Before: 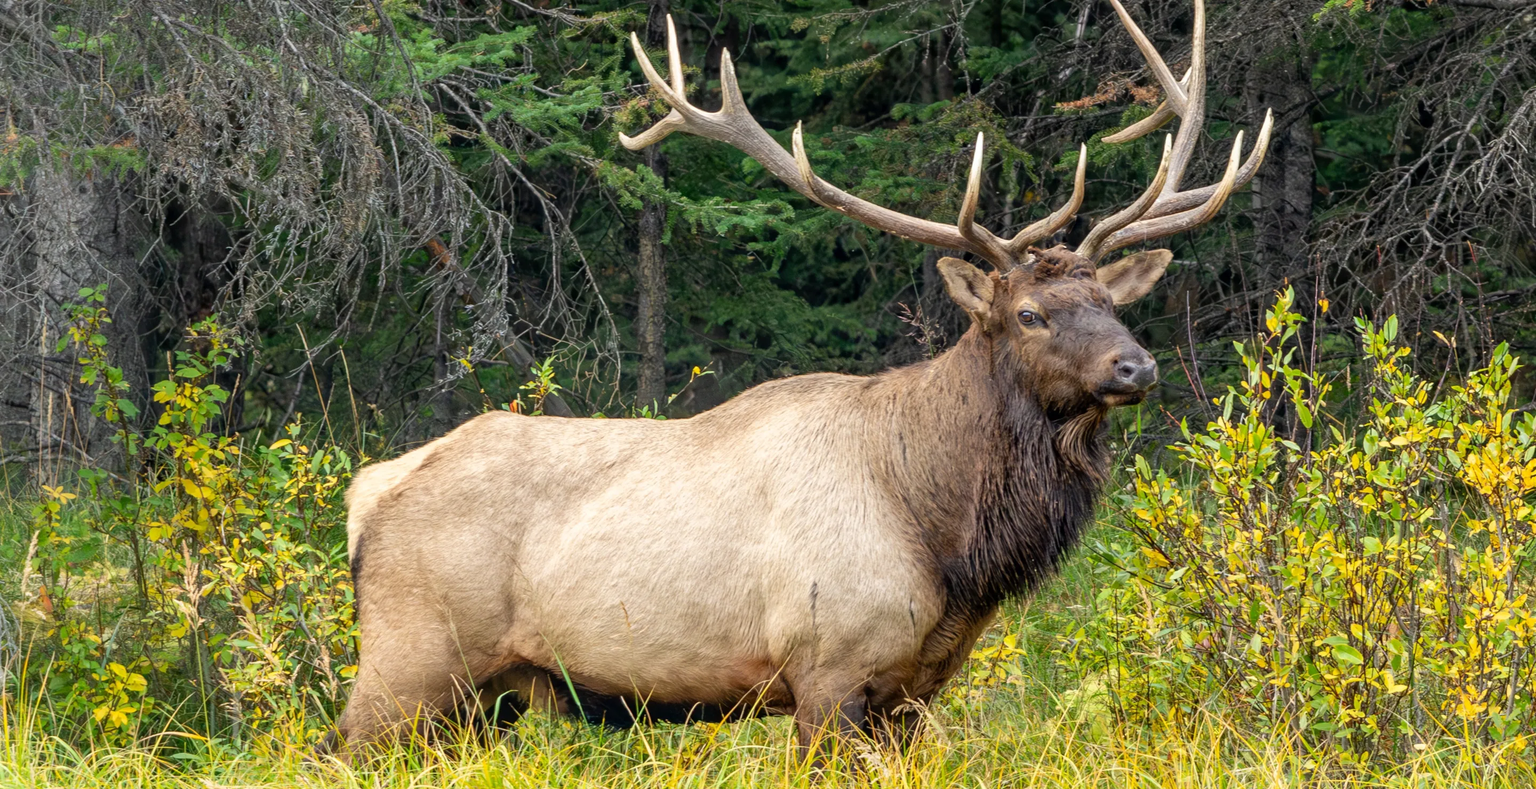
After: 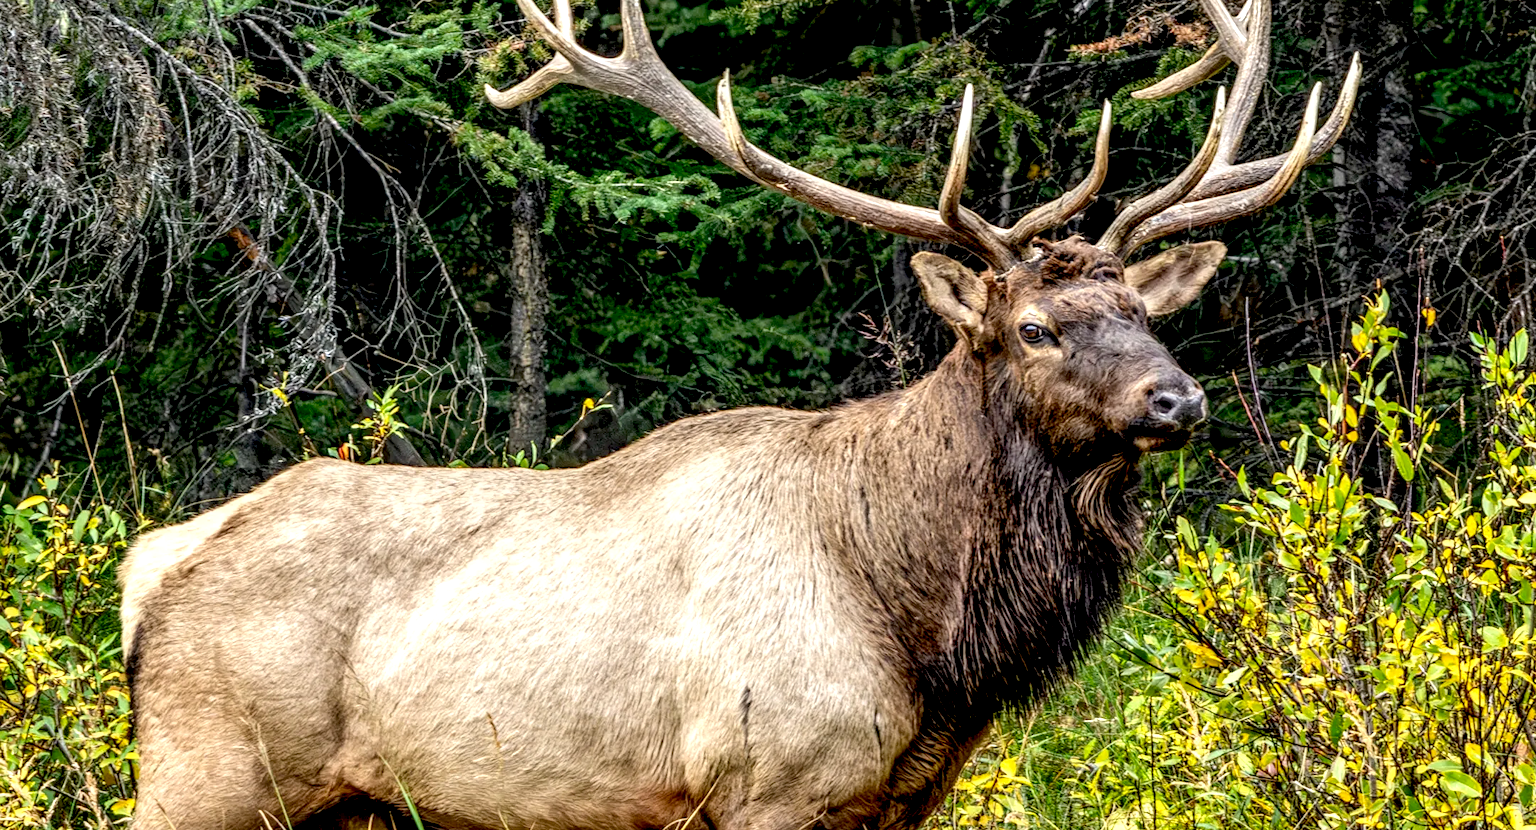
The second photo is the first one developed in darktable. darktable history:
exposure: black level correction 0.025, exposure 0.184 EV, compensate highlight preservation false
crop: left 16.742%, top 8.794%, right 8.586%, bottom 12.635%
local contrast: highlights 18%, detail 185%
